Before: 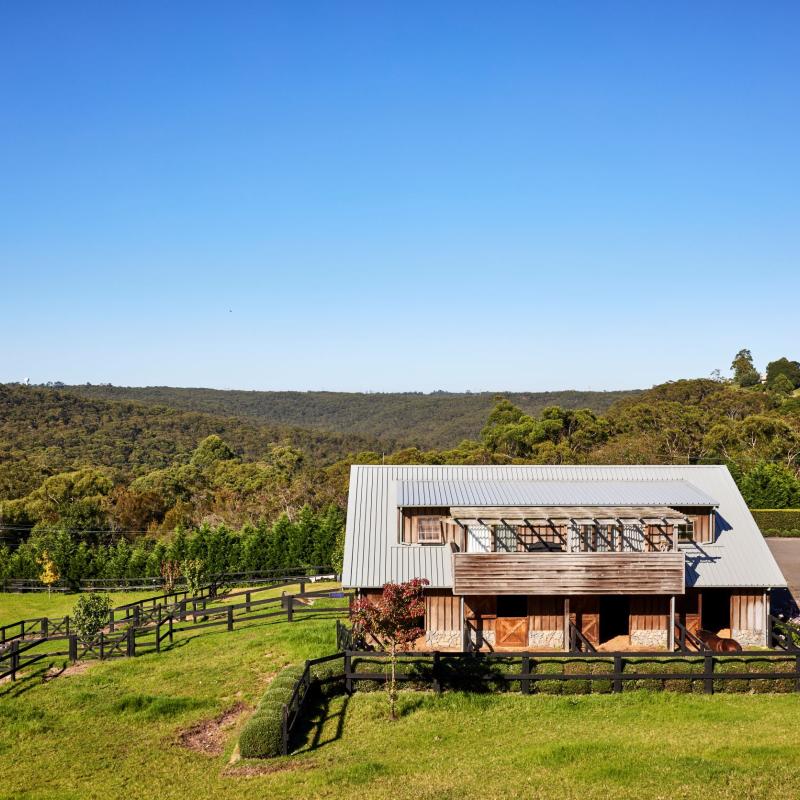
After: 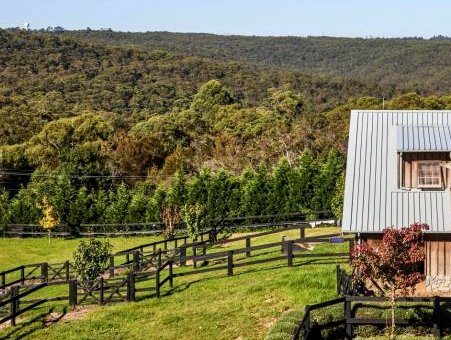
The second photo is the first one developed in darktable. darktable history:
local contrast: on, module defaults
white balance: red 0.988, blue 1.017
crop: top 44.483%, right 43.593%, bottom 12.892%
